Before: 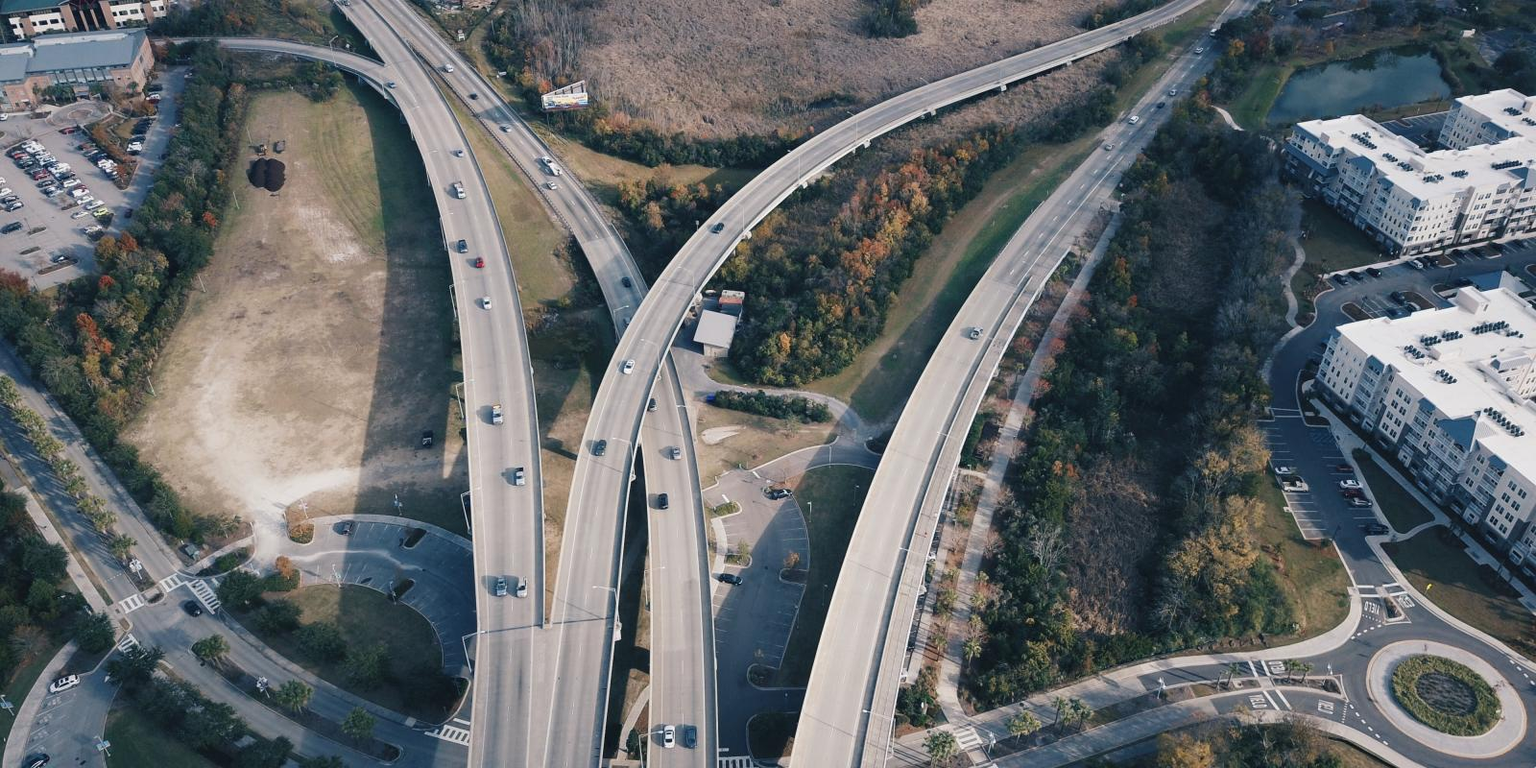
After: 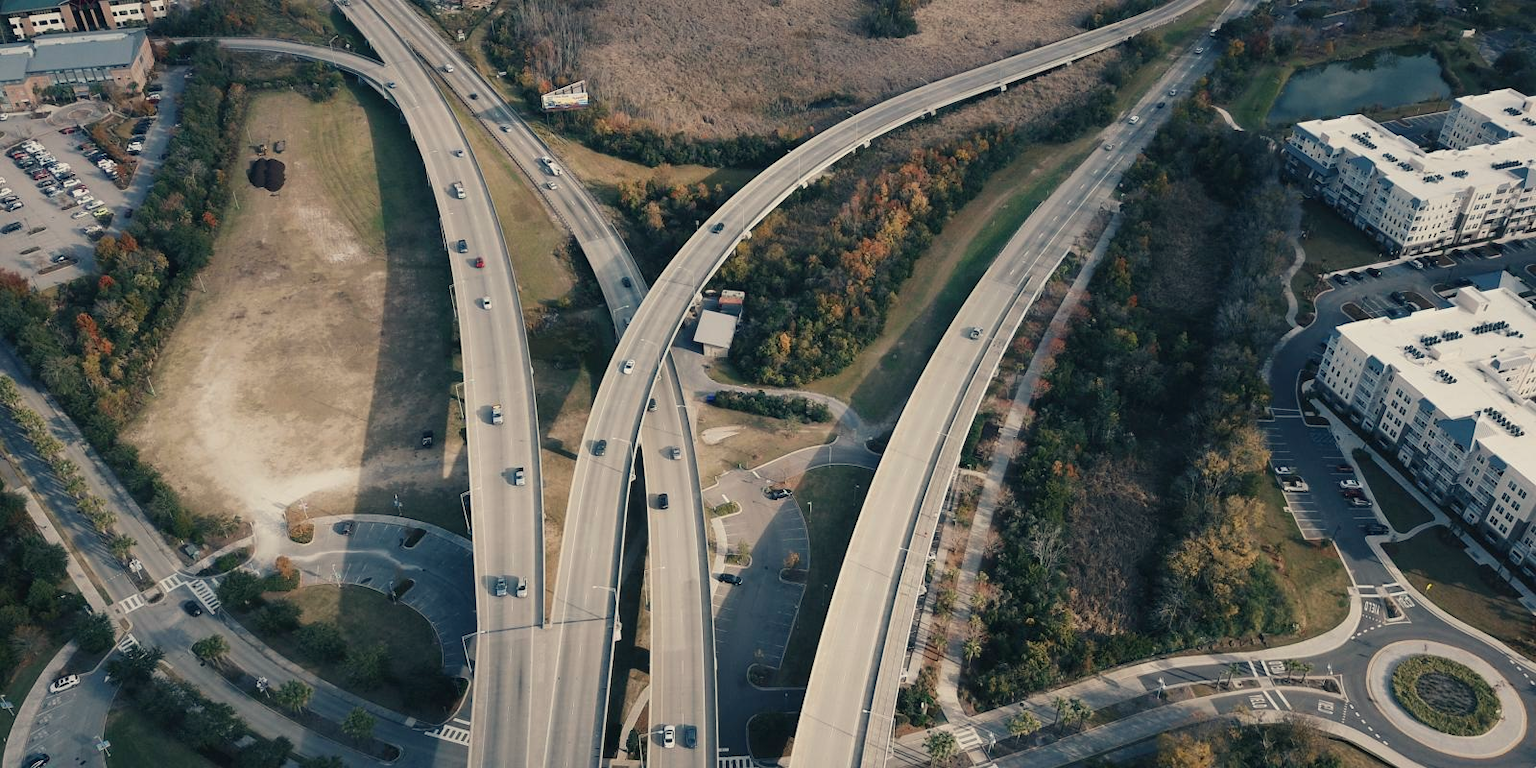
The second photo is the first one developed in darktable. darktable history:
tone equalizer: on, module defaults
exposure: black level correction 0.001, exposure -0.2 EV, compensate highlight preservation false
white balance: red 1.029, blue 0.92
